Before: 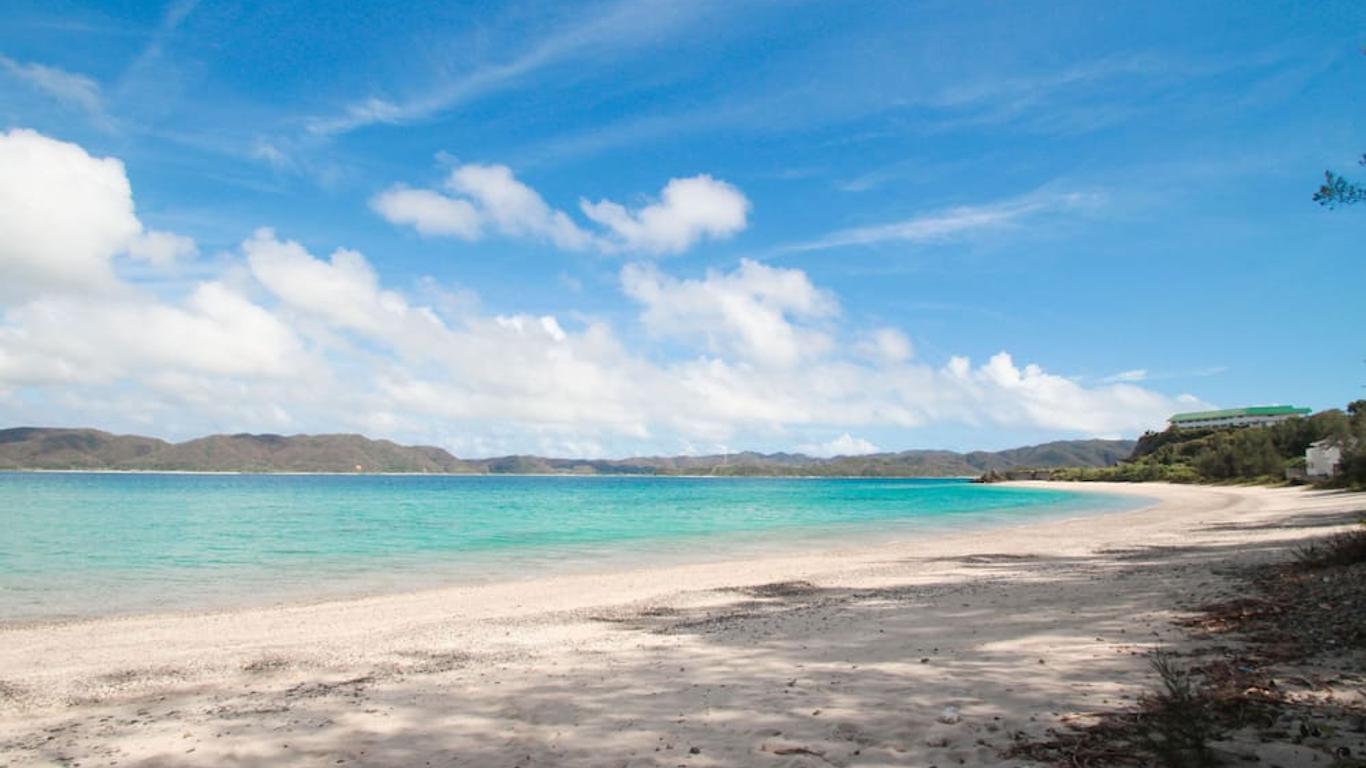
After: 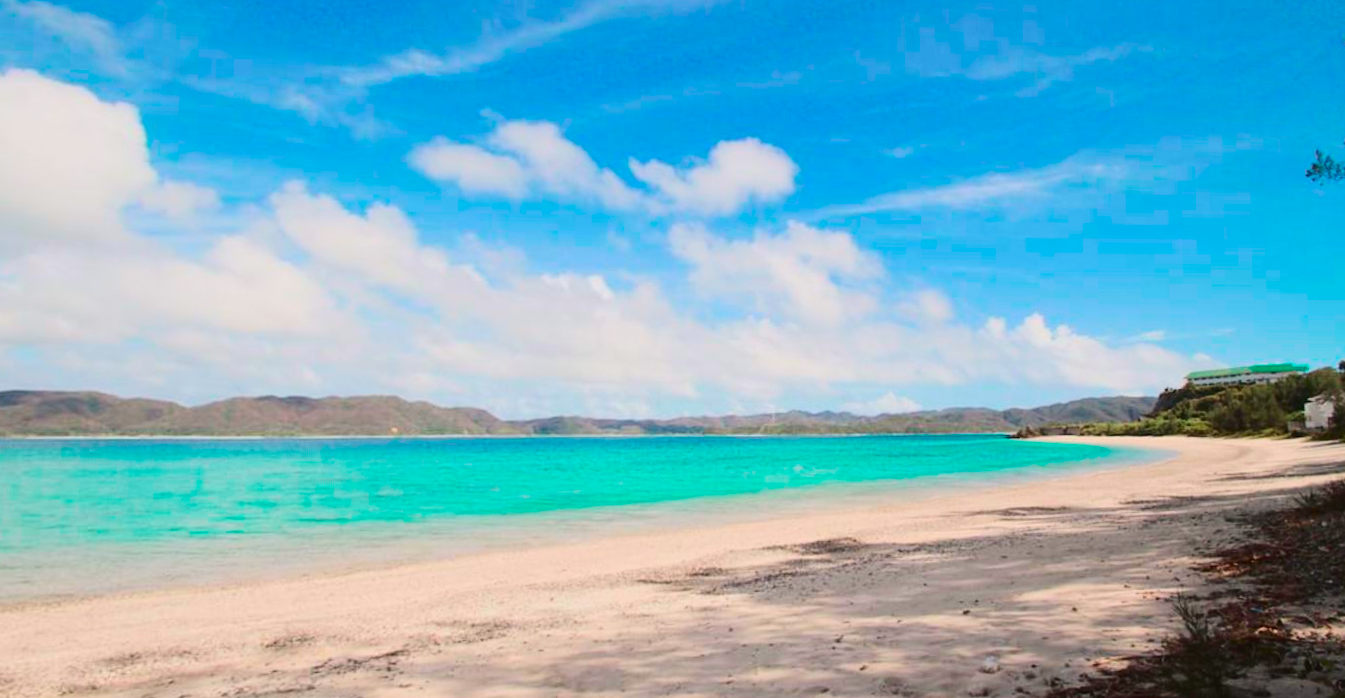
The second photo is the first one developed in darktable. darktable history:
rotate and perspective: rotation -0.013°, lens shift (vertical) -0.027, lens shift (horizontal) 0.178, crop left 0.016, crop right 0.989, crop top 0.082, crop bottom 0.918
tone curve: curves: ch0 [(0, 0.019) (0.204, 0.162) (0.491, 0.519) (0.748, 0.765) (1, 0.919)]; ch1 [(0, 0) (0.201, 0.113) (0.372, 0.282) (0.443, 0.434) (0.496, 0.504) (0.566, 0.585) (0.761, 0.803) (1, 1)]; ch2 [(0, 0) (0.434, 0.447) (0.483, 0.487) (0.555, 0.563) (0.697, 0.68) (1, 1)], color space Lab, independent channels, preserve colors none
color balance rgb: perceptual saturation grading › global saturation 30%, global vibrance 20%
